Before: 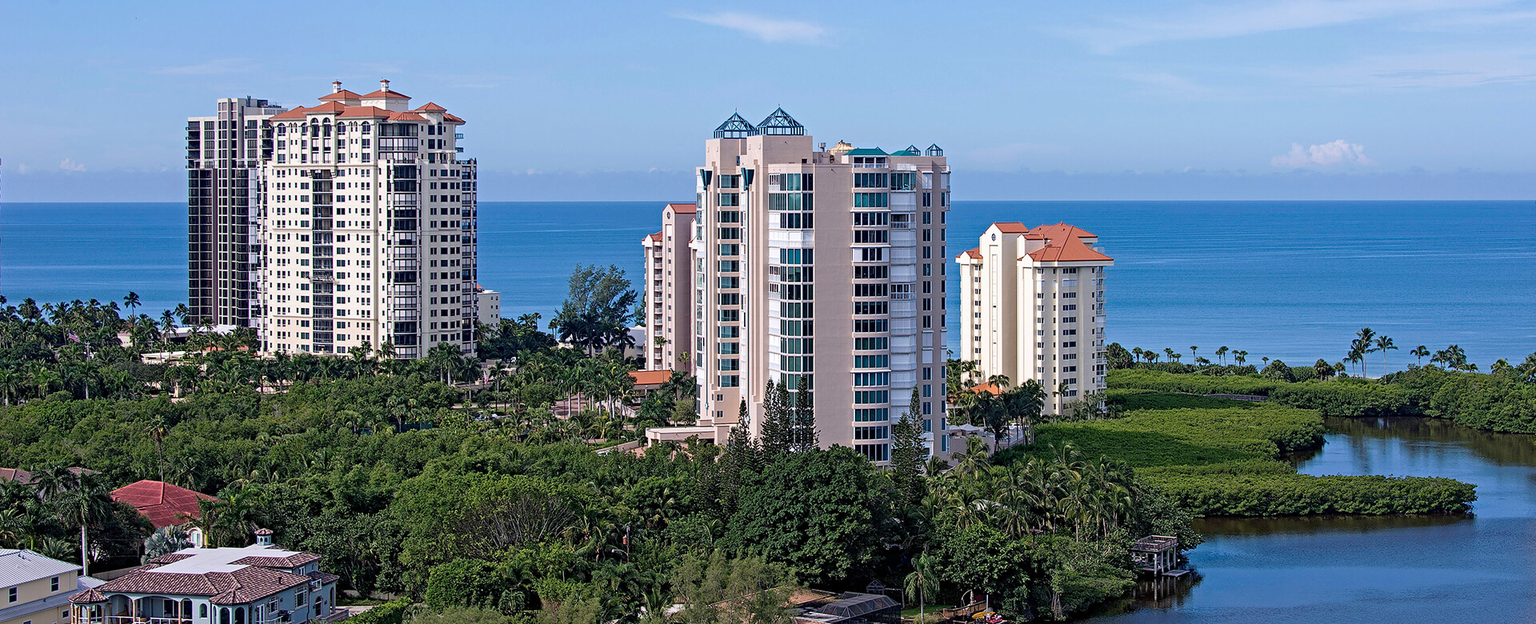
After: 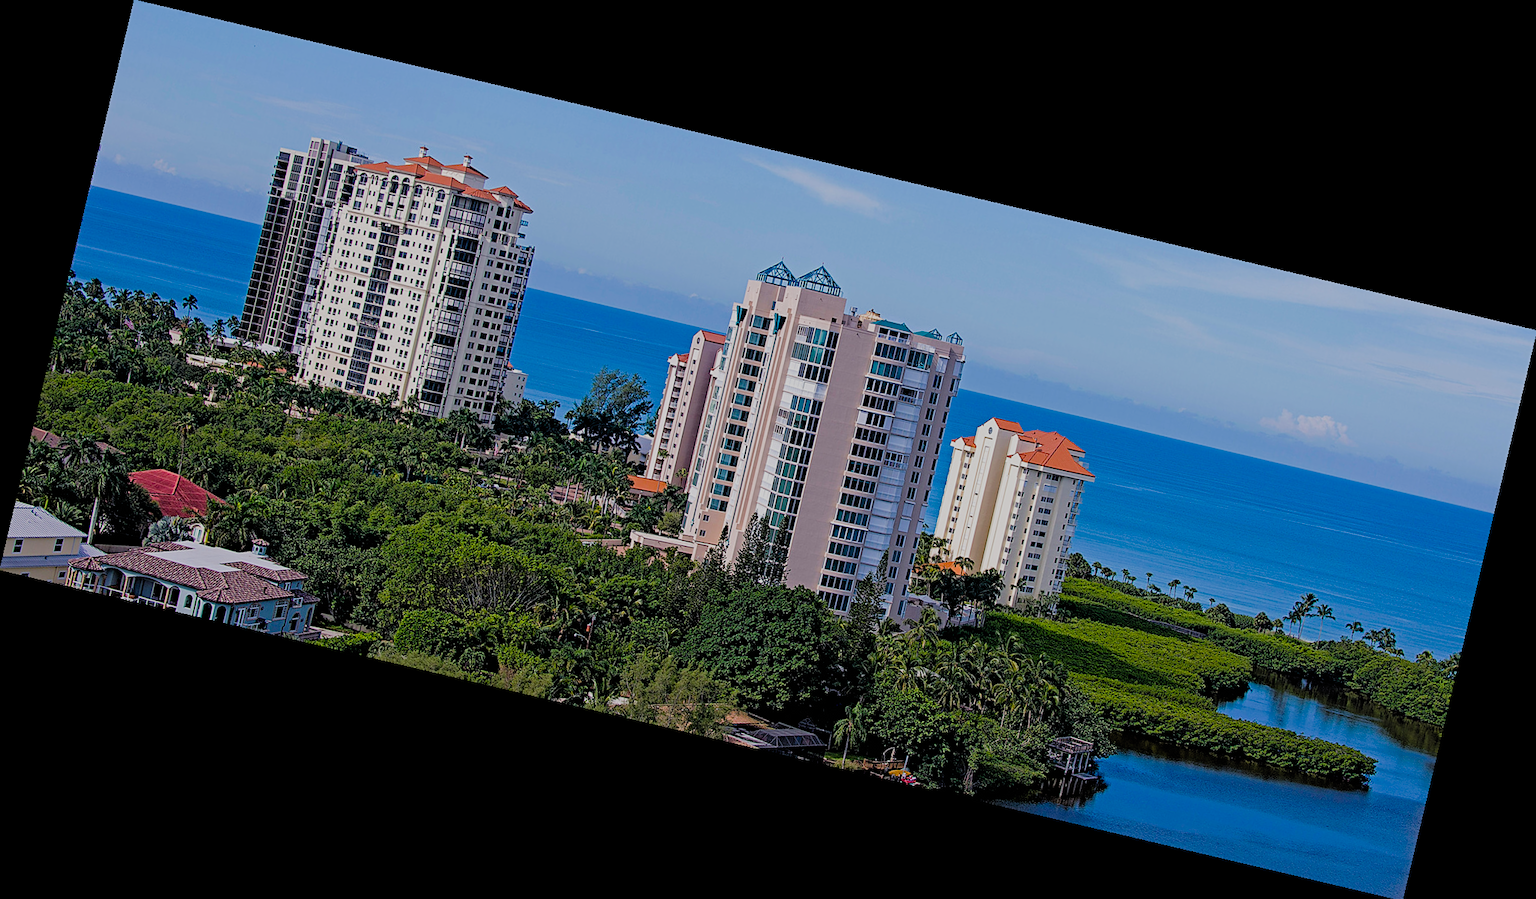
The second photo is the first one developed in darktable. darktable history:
filmic rgb: black relative exposure -4.4 EV, white relative exposure 5 EV, threshold 3 EV, hardness 2.23, latitude 40.06%, contrast 1.15, highlights saturation mix 10%, shadows ↔ highlights balance 1.04%, preserve chrominance RGB euclidean norm (legacy), color science v4 (2020), enable highlight reconstruction true
rotate and perspective: rotation 13.27°, automatic cropping off
sharpen: amount 0.2
